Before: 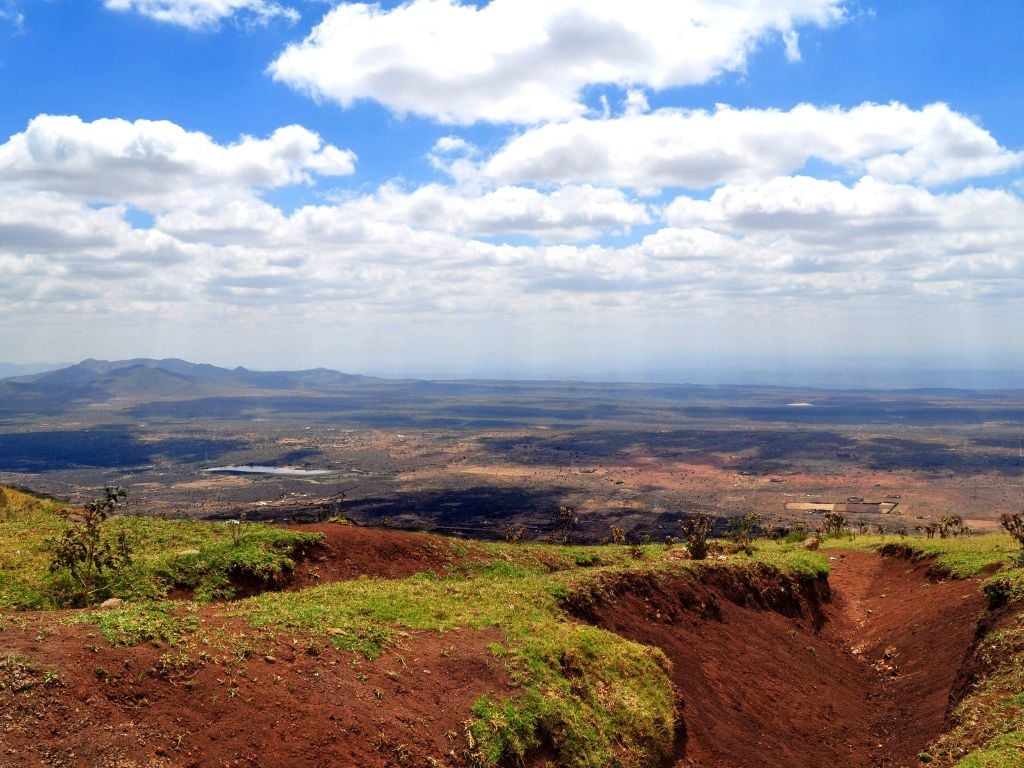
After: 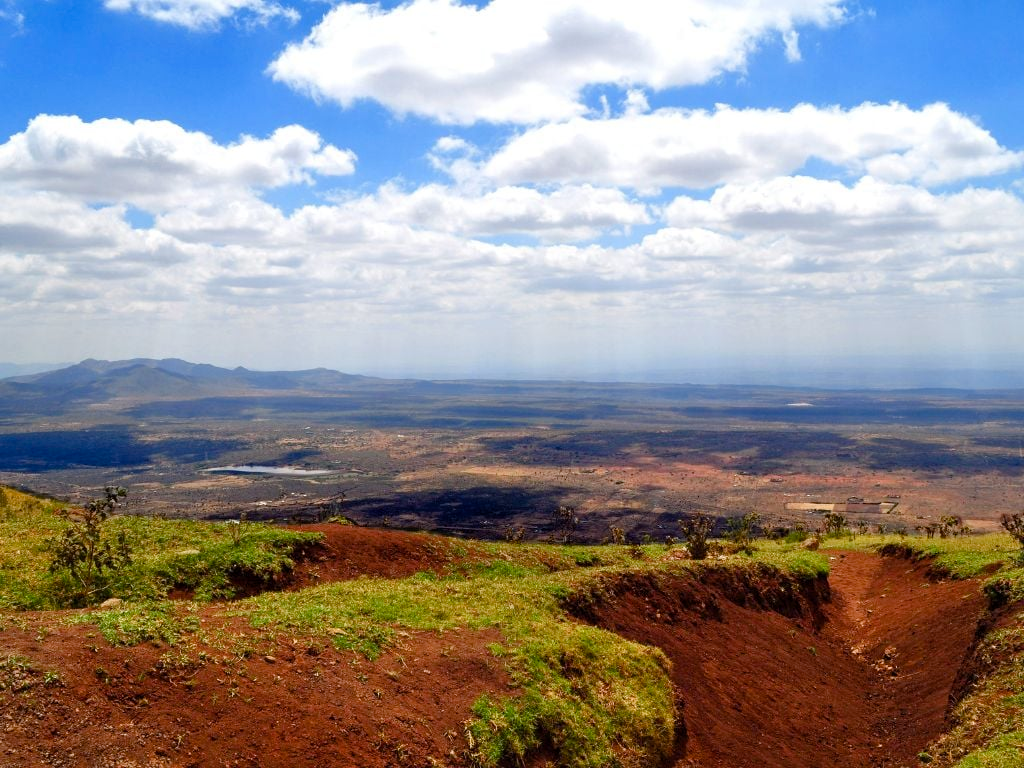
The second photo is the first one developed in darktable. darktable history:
color balance rgb: perceptual saturation grading › global saturation 15.458%, perceptual saturation grading › highlights -19.483%, perceptual saturation grading › shadows 19.193%
